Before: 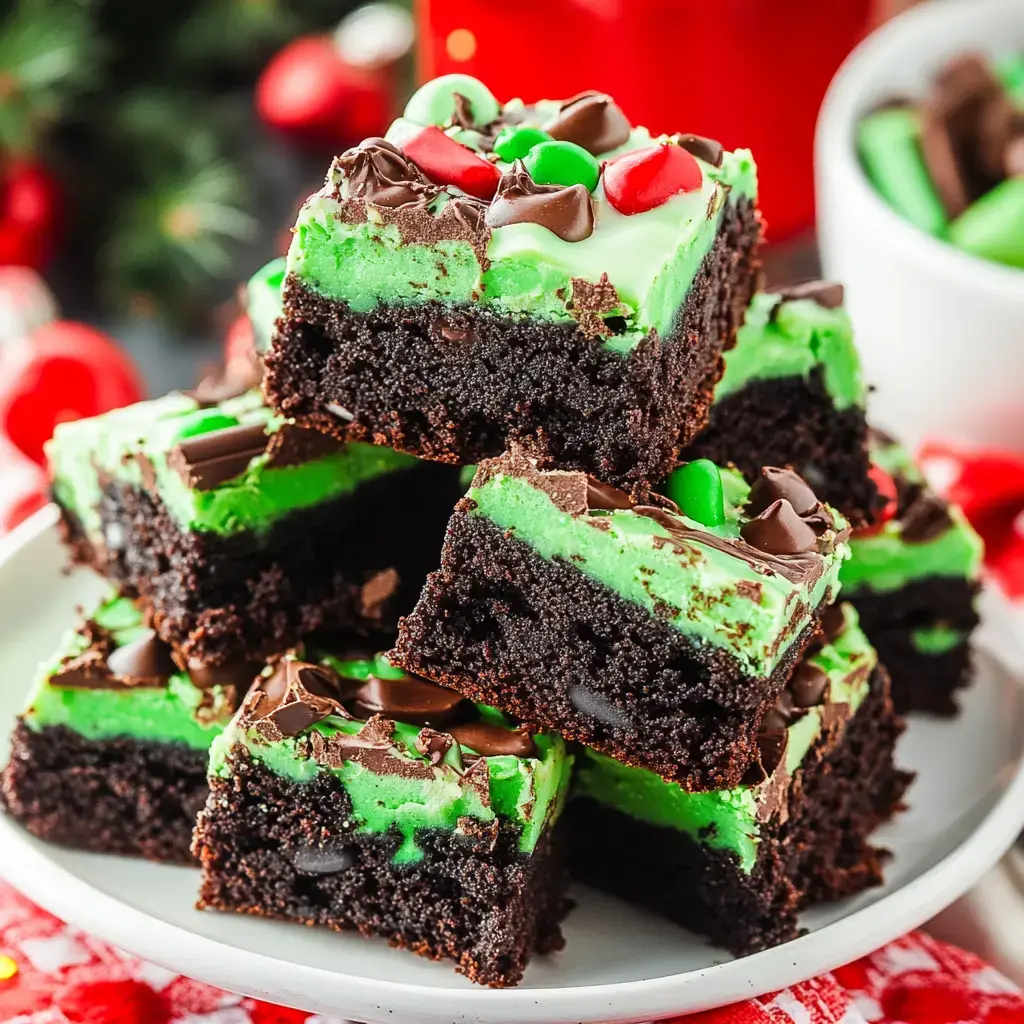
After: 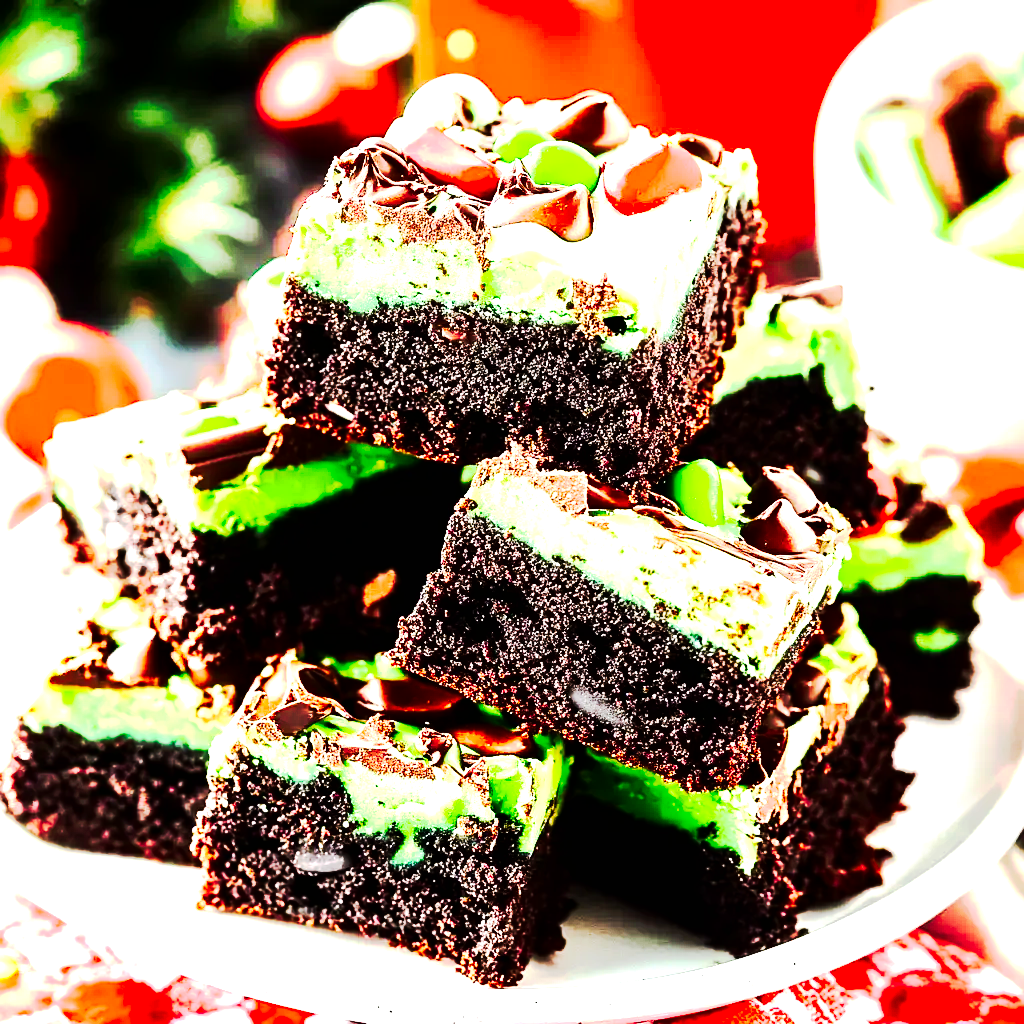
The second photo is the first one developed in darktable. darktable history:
velvia: on, module defaults
exposure: black level correction 0, exposure 1.699 EV, compensate exposure bias true, compensate highlight preservation false
tone curve: curves: ch0 [(0, 0) (0.003, 0.002) (0.011, 0.002) (0.025, 0.002) (0.044, 0.007) (0.069, 0.014) (0.1, 0.026) (0.136, 0.04) (0.177, 0.061) (0.224, 0.1) (0.277, 0.151) (0.335, 0.198) (0.399, 0.272) (0.468, 0.387) (0.543, 0.553) (0.623, 0.716) (0.709, 0.8) (0.801, 0.855) (0.898, 0.897) (1, 1)], preserve colors none
contrast brightness saturation: contrast 0.238, brightness -0.236, saturation 0.139
